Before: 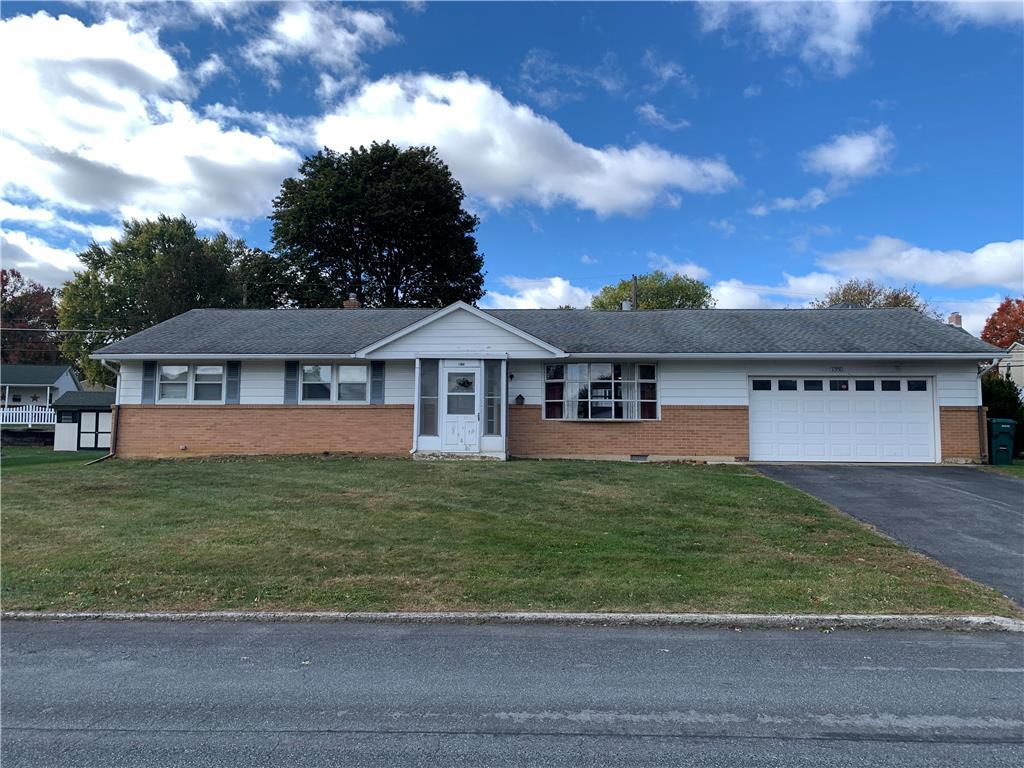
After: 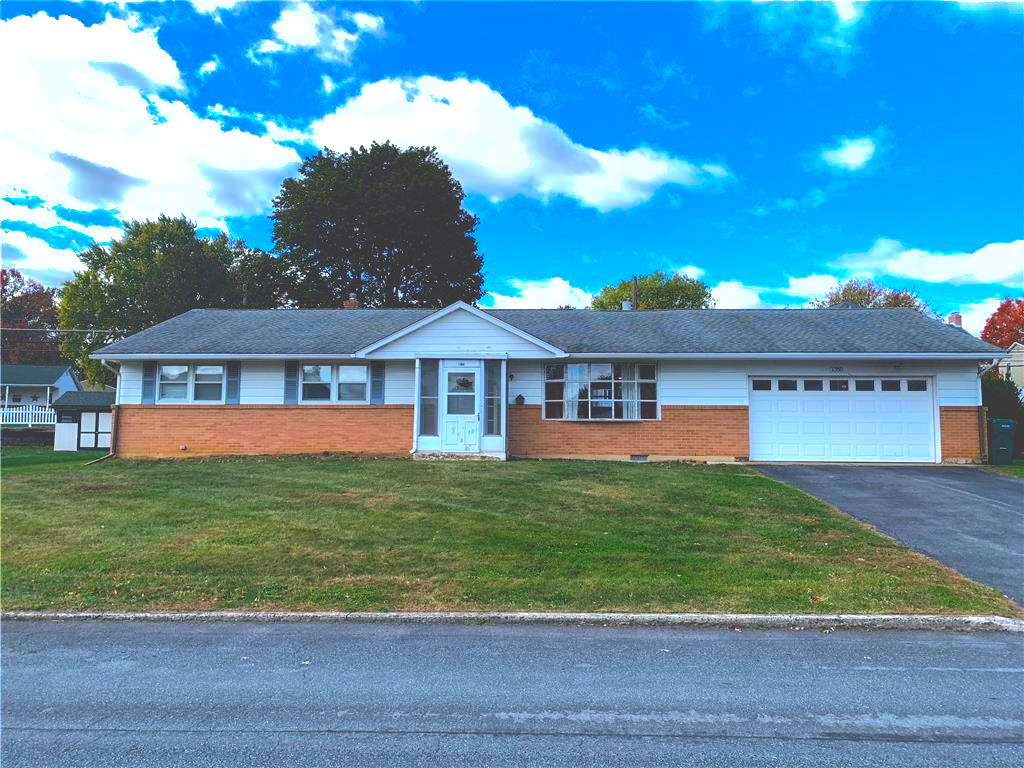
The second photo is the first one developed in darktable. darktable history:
color correction: highlights b* 0.005, saturation 2.16
shadows and highlights: highlights -59.77, shadows color adjustment 97.67%
exposure: black level correction -0.041, exposure 0.065 EV, compensate exposure bias true, compensate highlight preservation false
tone equalizer: -8 EV -0.749 EV, -7 EV -0.737 EV, -6 EV -0.621 EV, -5 EV -0.404 EV, -3 EV 0.395 EV, -2 EV 0.6 EV, -1 EV 0.696 EV, +0 EV 0.753 EV, edges refinement/feathering 500, mask exposure compensation -1.57 EV, preserve details no
